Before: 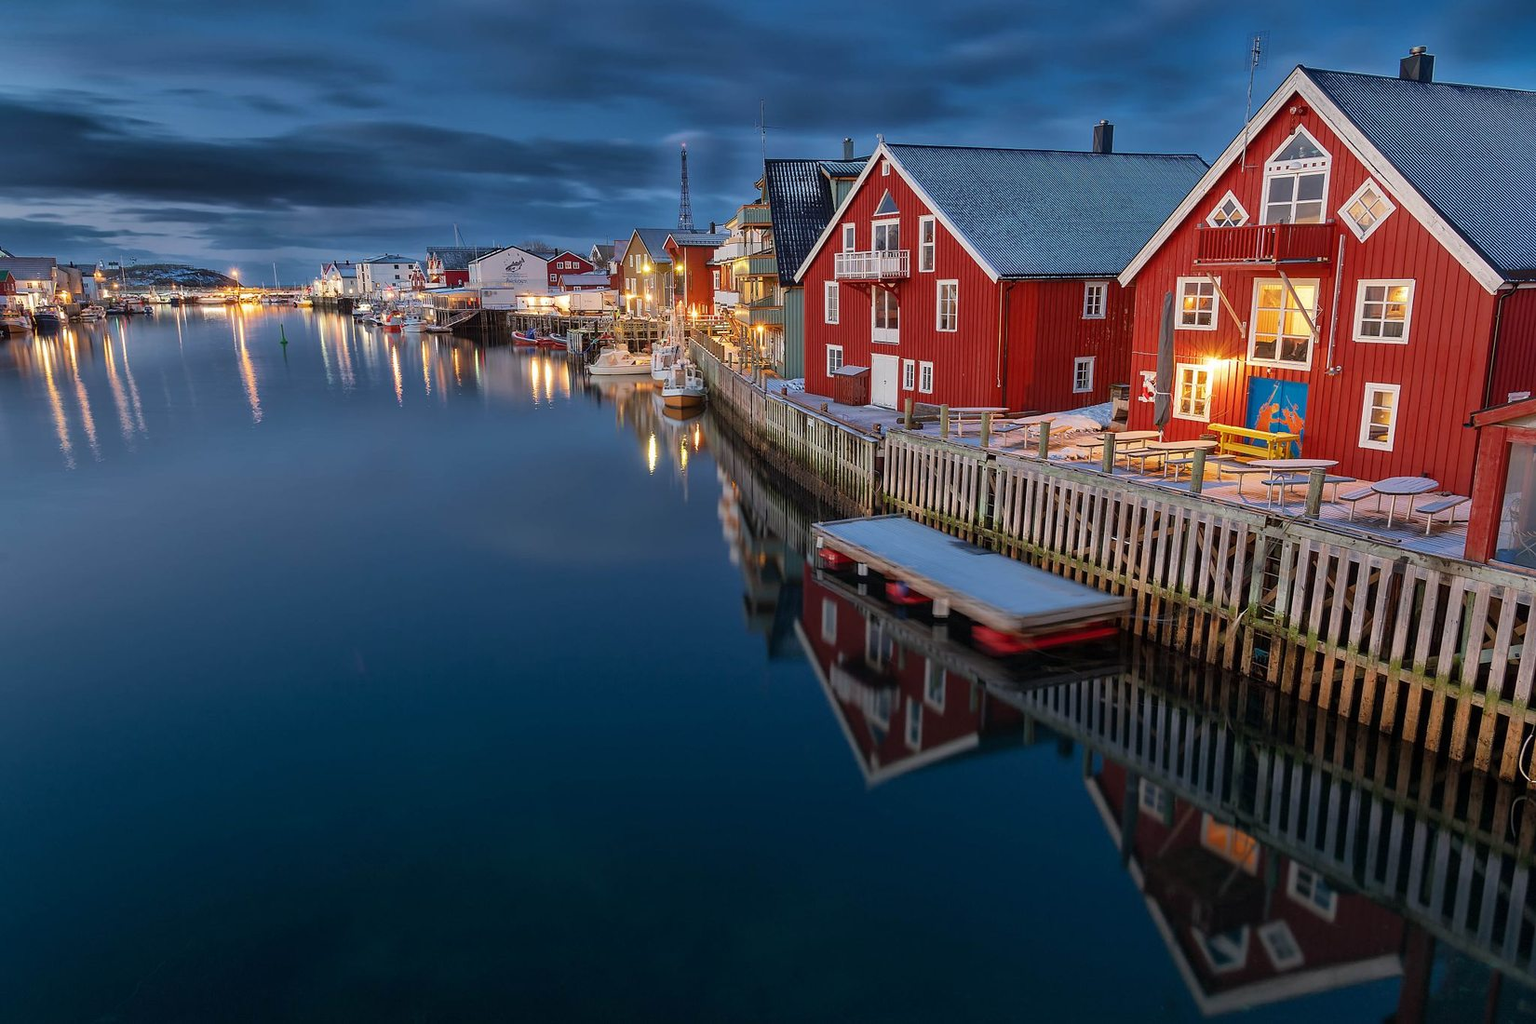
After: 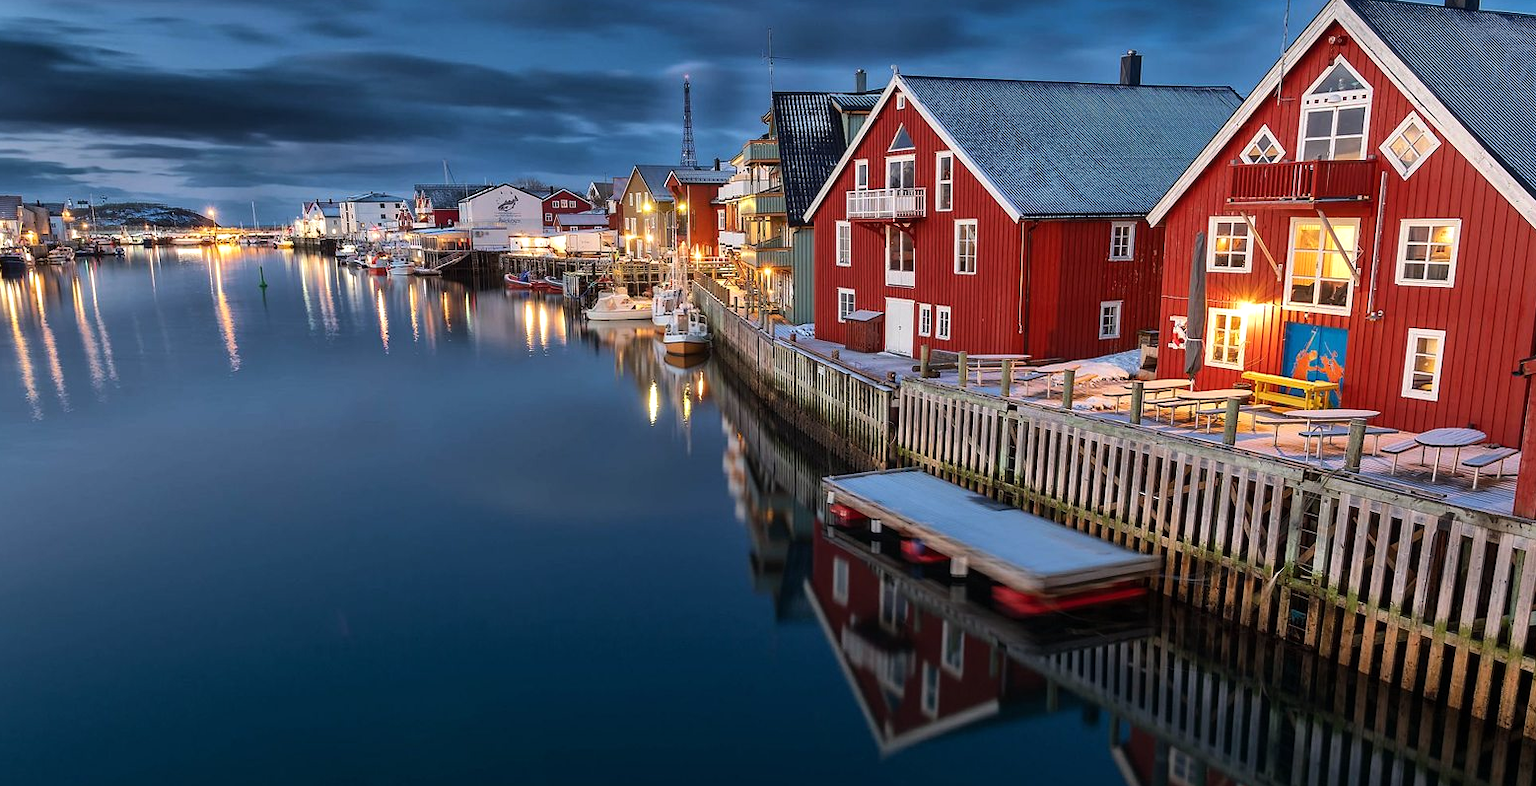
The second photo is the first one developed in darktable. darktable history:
crop: left 2.359%, top 7.164%, right 3.216%, bottom 20.262%
tone equalizer: -8 EV -0.398 EV, -7 EV -0.415 EV, -6 EV -0.352 EV, -5 EV -0.257 EV, -3 EV 0.207 EV, -2 EV 0.336 EV, -1 EV 0.395 EV, +0 EV 0.435 EV, edges refinement/feathering 500, mask exposure compensation -1.57 EV, preserve details no
